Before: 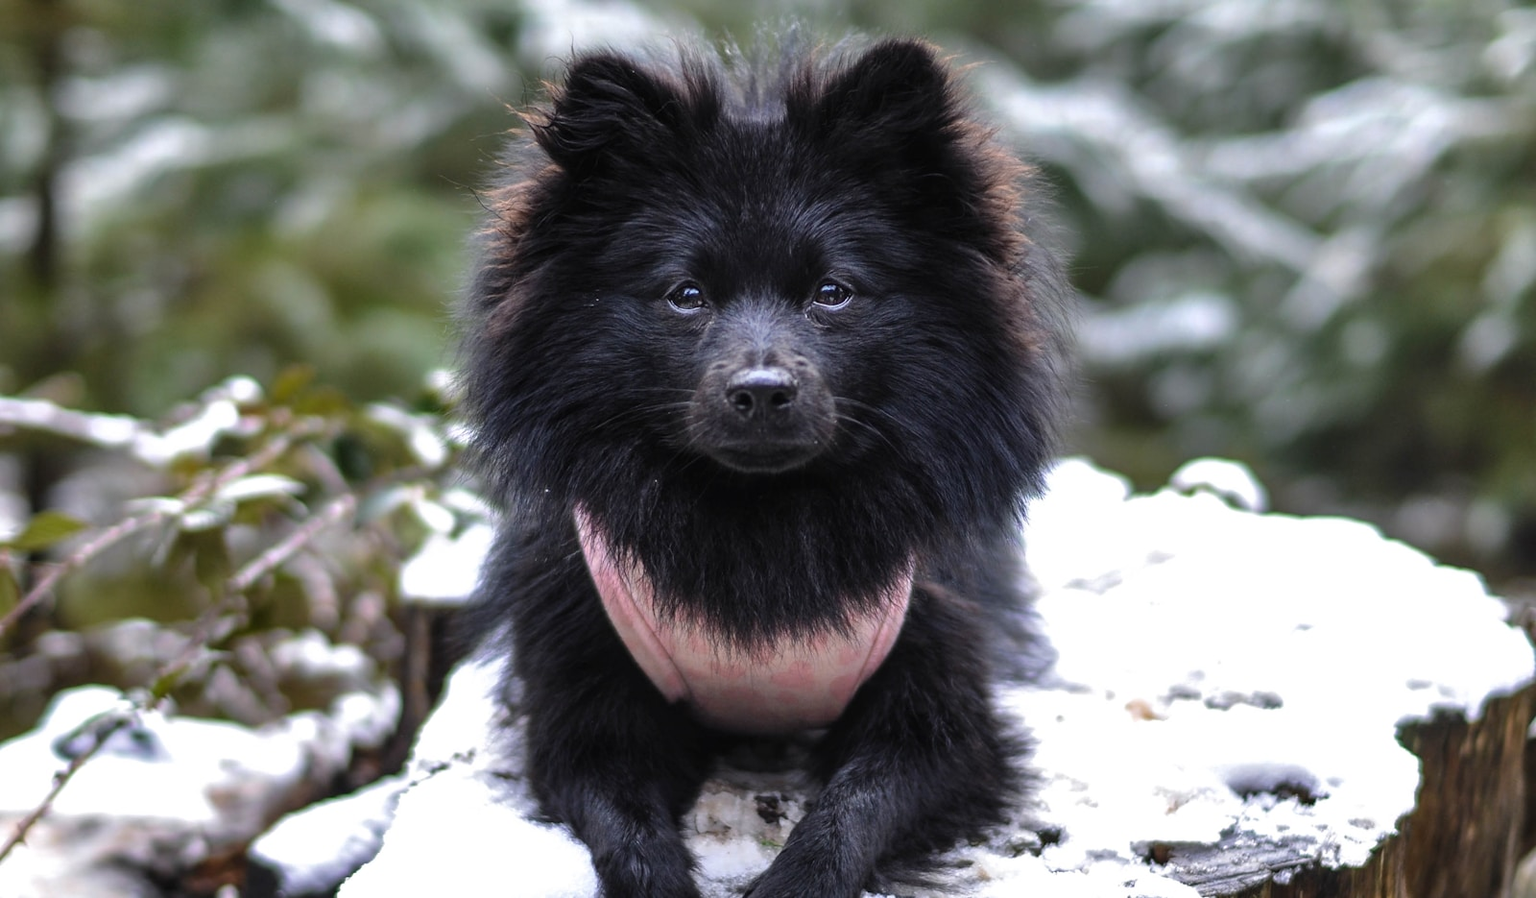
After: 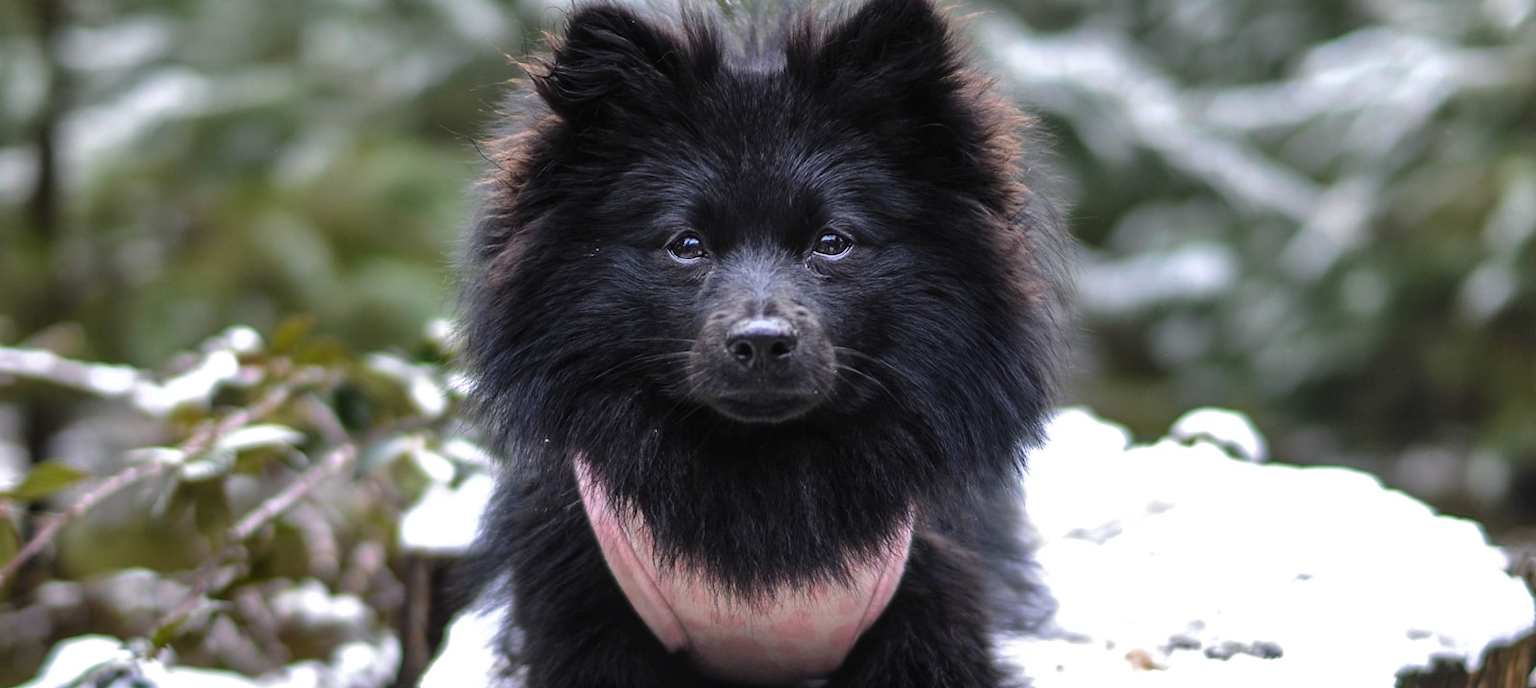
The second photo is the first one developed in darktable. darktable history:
crop: top 5.667%, bottom 17.637%
shadows and highlights: shadows 20.55, highlights -20.99, soften with gaussian
